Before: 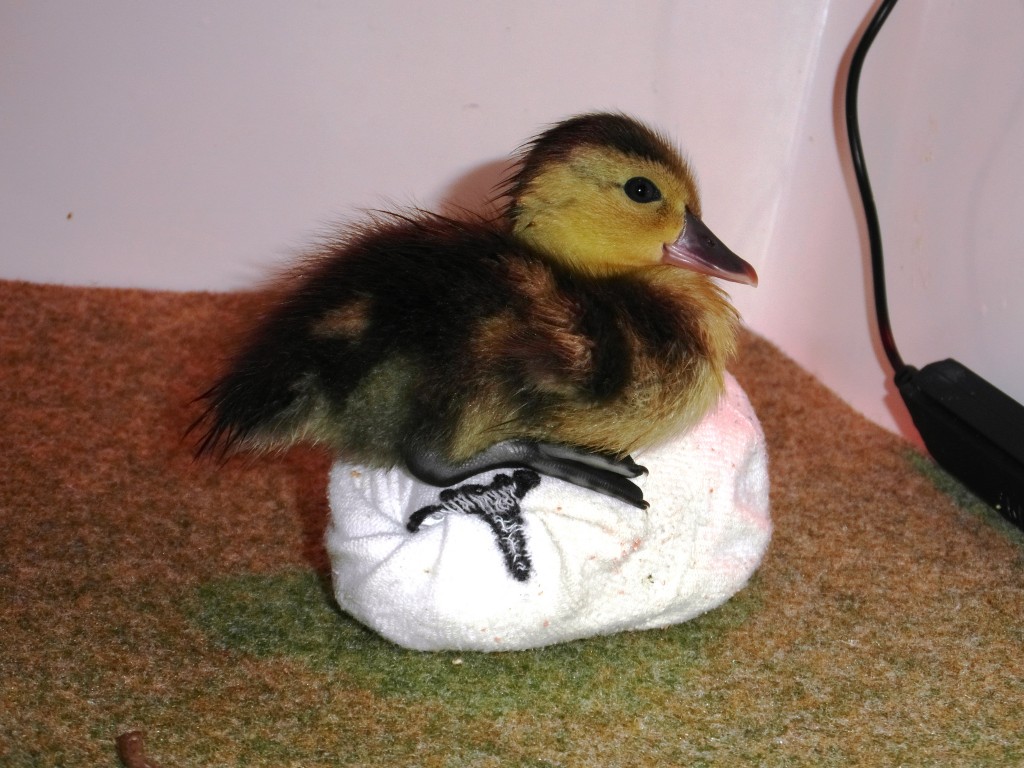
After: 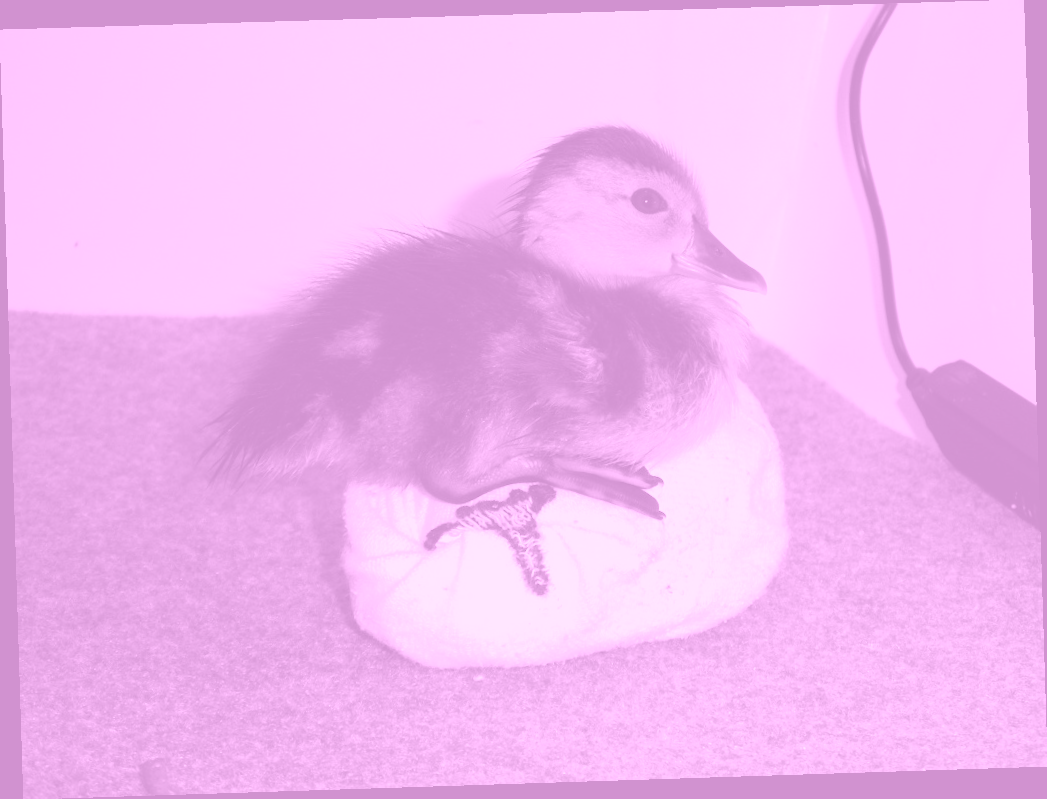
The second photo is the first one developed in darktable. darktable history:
color zones: curves: ch1 [(0, 0.153) (0.143, 0.15) (0.286, 0.151) (0.429, 0.152) (0.571, 0.152) (0.714, 0.151) (0.857, 0.151) (1, 0.153)]
colorize: hue 331.2°, saturation 75%, source mix 30.28%, lightness 70.52%, version 1
rotate and perspective: rotation -1.77°, lens shift (horizontal) 0.004, automatic cropping off
